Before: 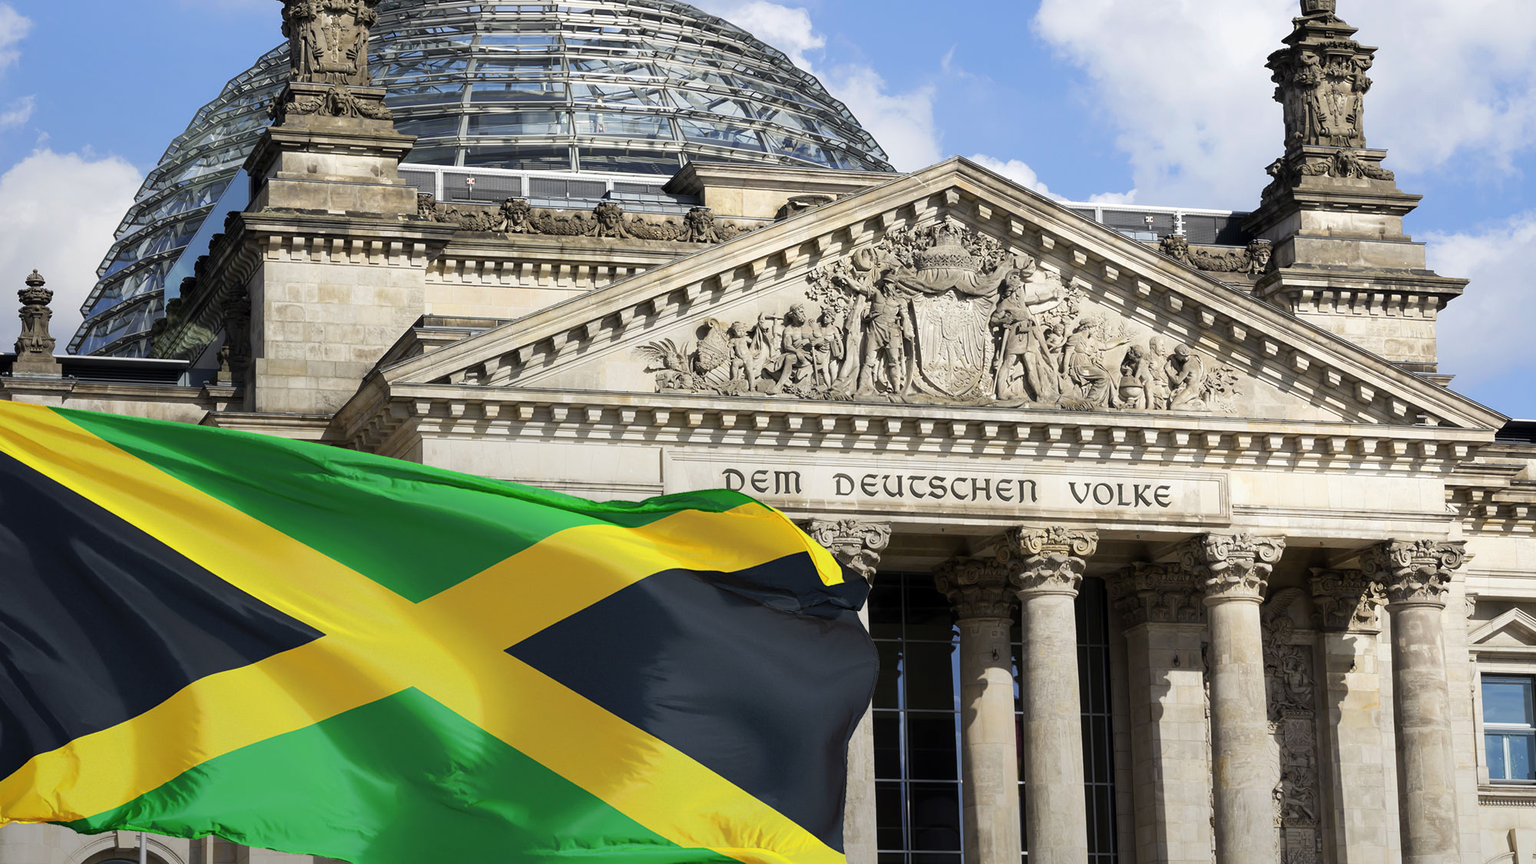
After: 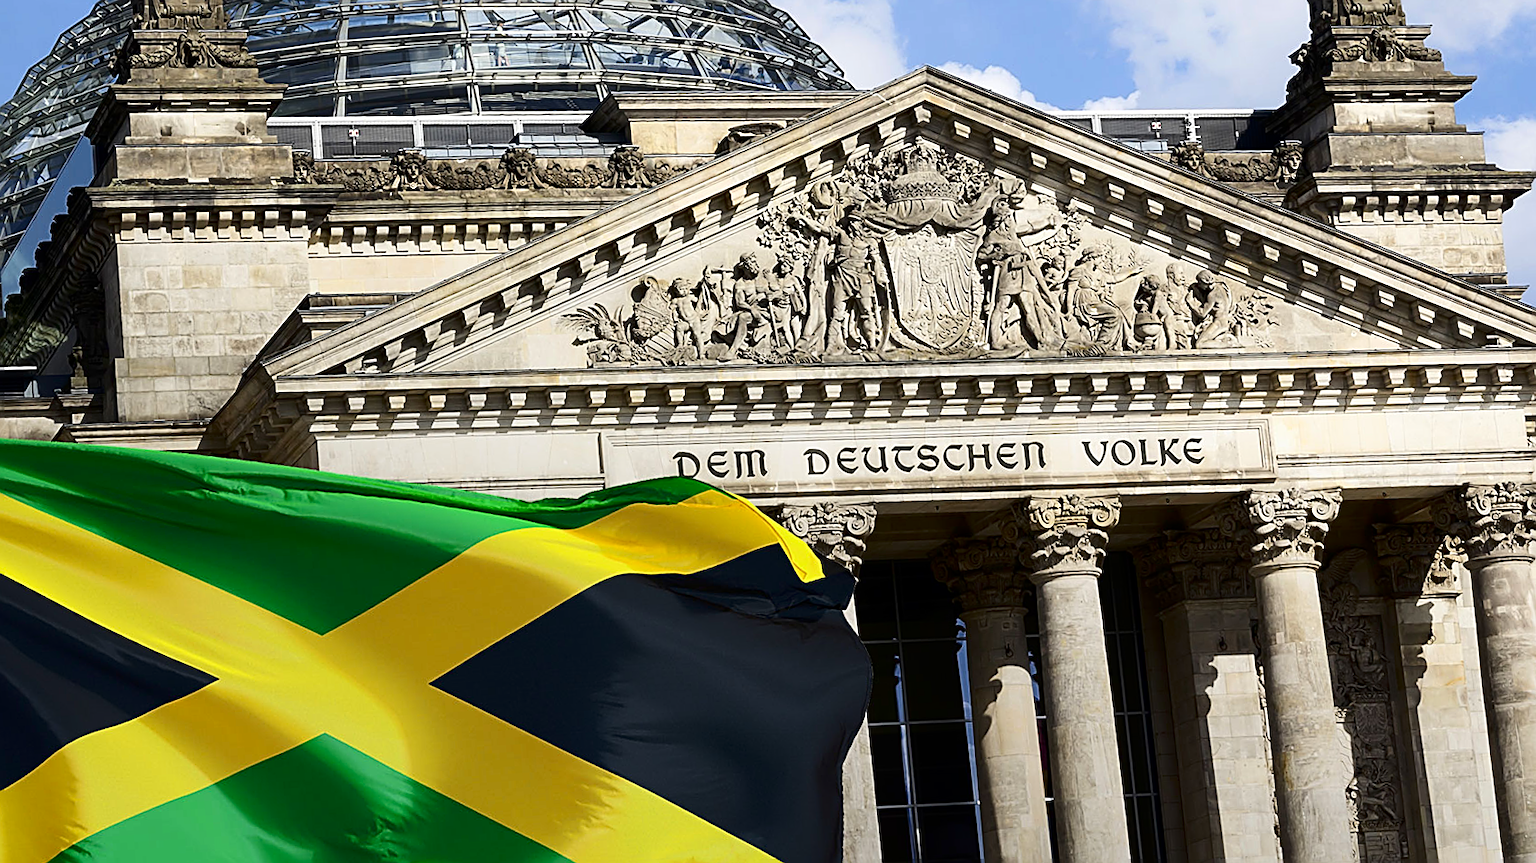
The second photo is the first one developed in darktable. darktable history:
crop and rotate: angle 3.76°, left 5.552%, top 5.683%
exposure: compensate exposure bias true, compensate highlight preservation false
sharpen: amount 0.903
contrast brightness saturation: contrast 0.203, brightness -0.107, saturation 0.098
